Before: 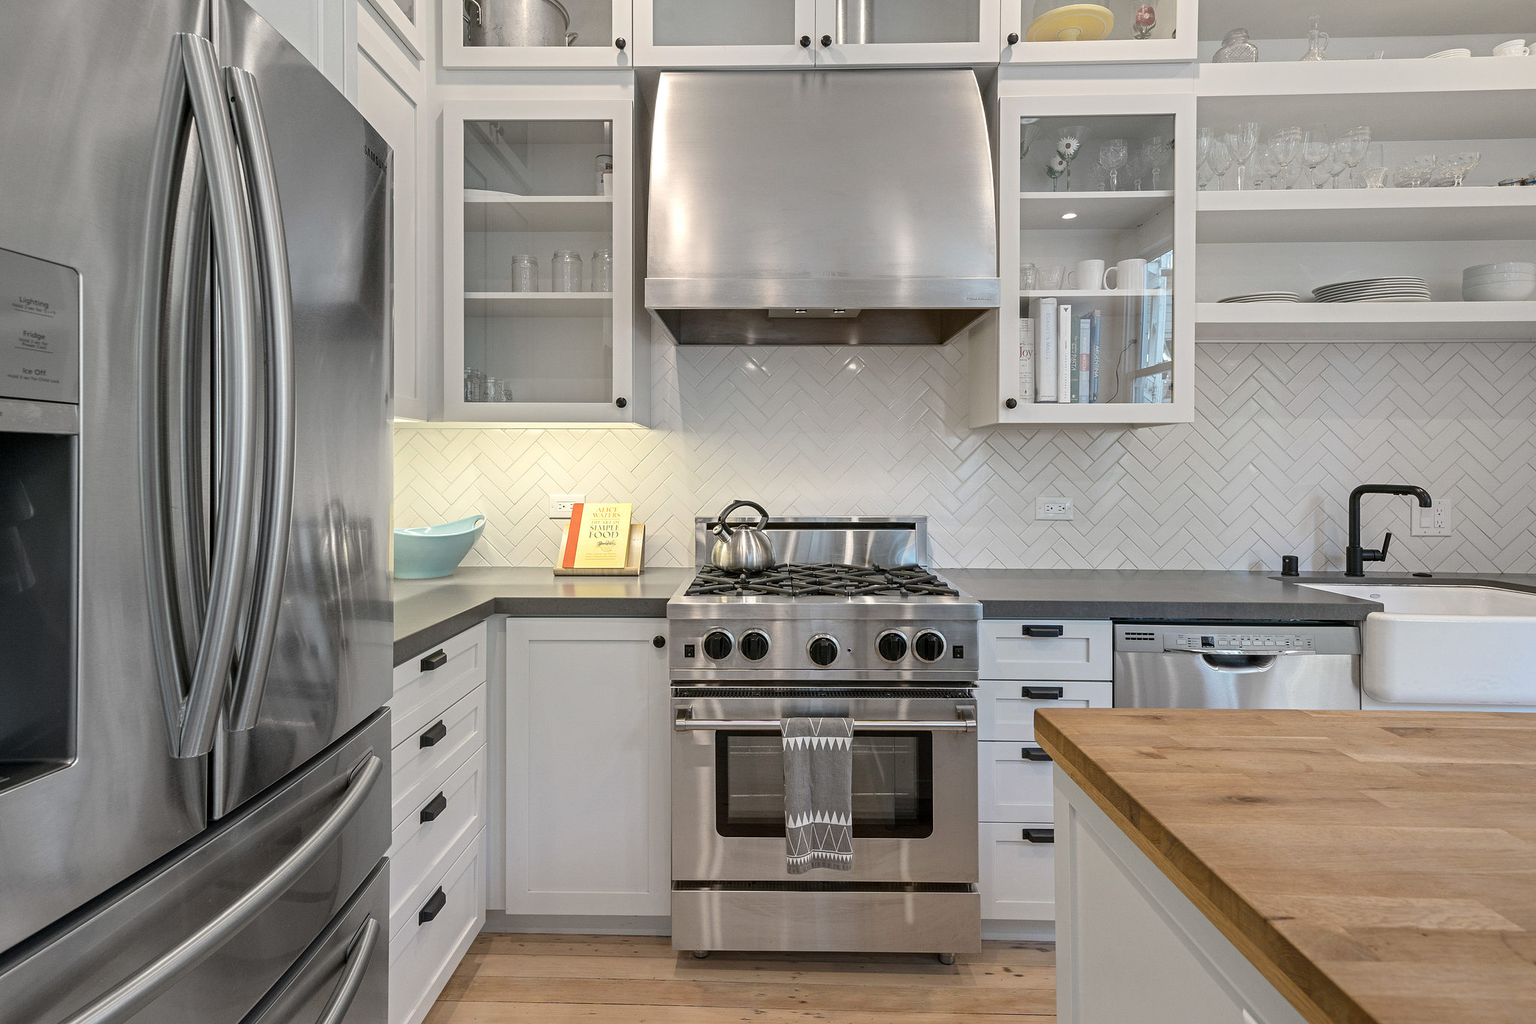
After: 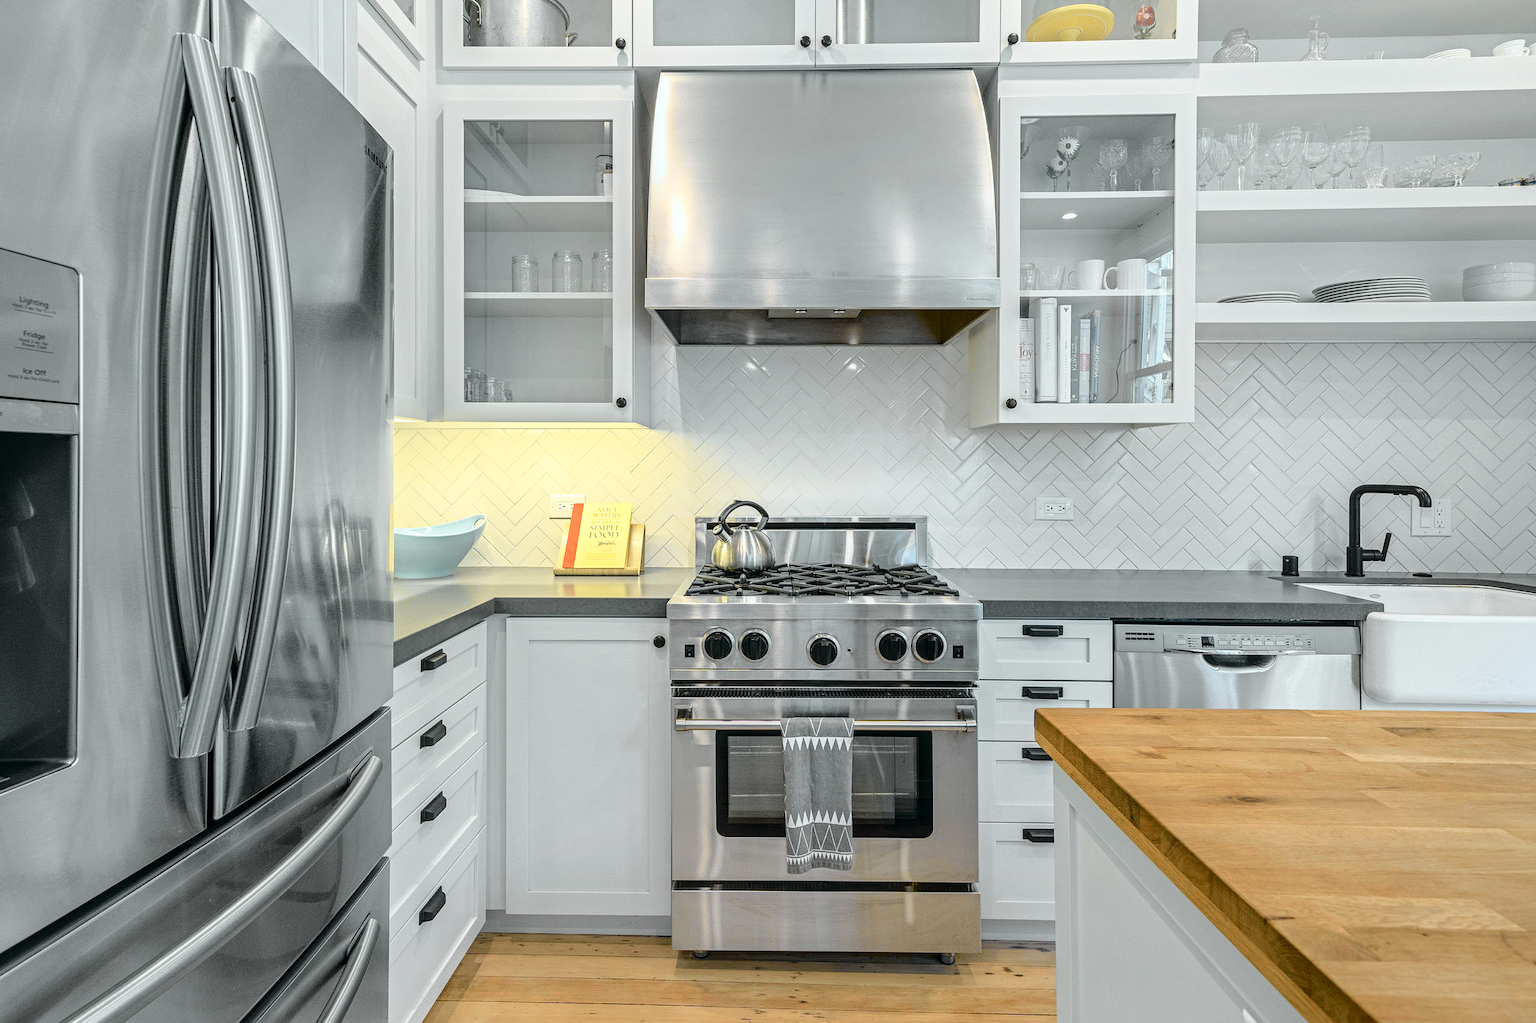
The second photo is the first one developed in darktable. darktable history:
local contrast: on, module defaults
tone curve: curves: ch0 [(0.001, 0.029) (0.084, 0.074) (0.162, 0.165) (0.304, 0.382) (0.466, 0.576) (0.654, 0.741) (0.848, 0.906) (0.984, 0.963)]; ch1 [(0, 0) (0.34, 0.235) (0.46, 0.46) (0.515, 0.502) (0.553, 0.567) (0.764, 0.815) (1, 1)]; ch2 [(0, 0) (0.44, 0.458) (0.479, 0.492) (0.524, 0.507) (0.547, 0.579) (0.673, 0.712) (1, 1)], color space Lab, independent channels
